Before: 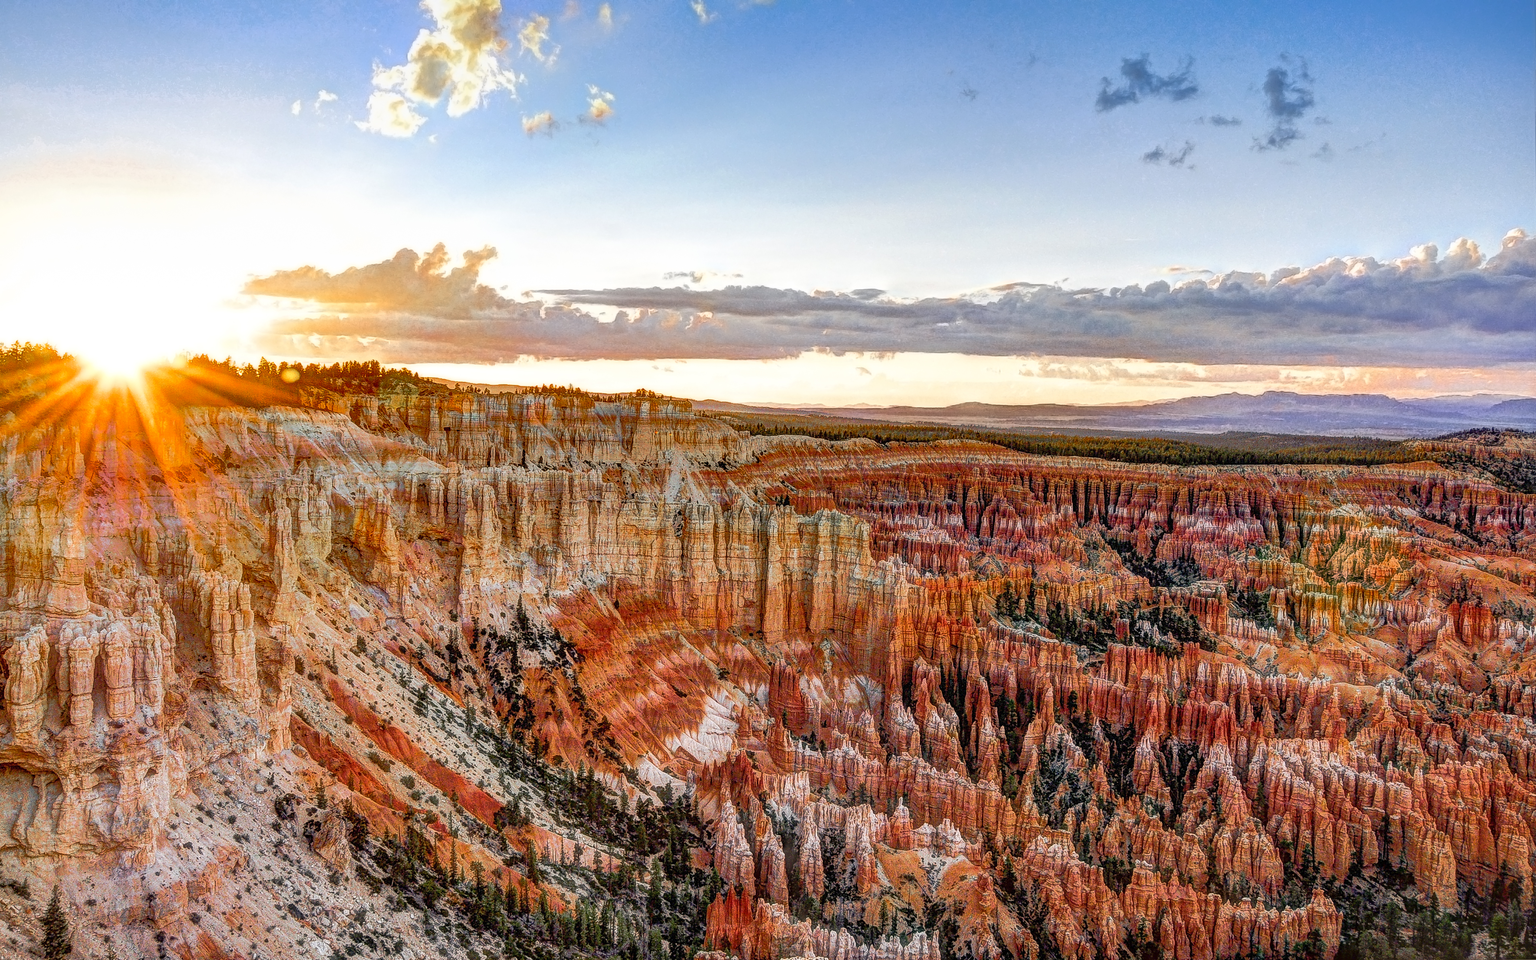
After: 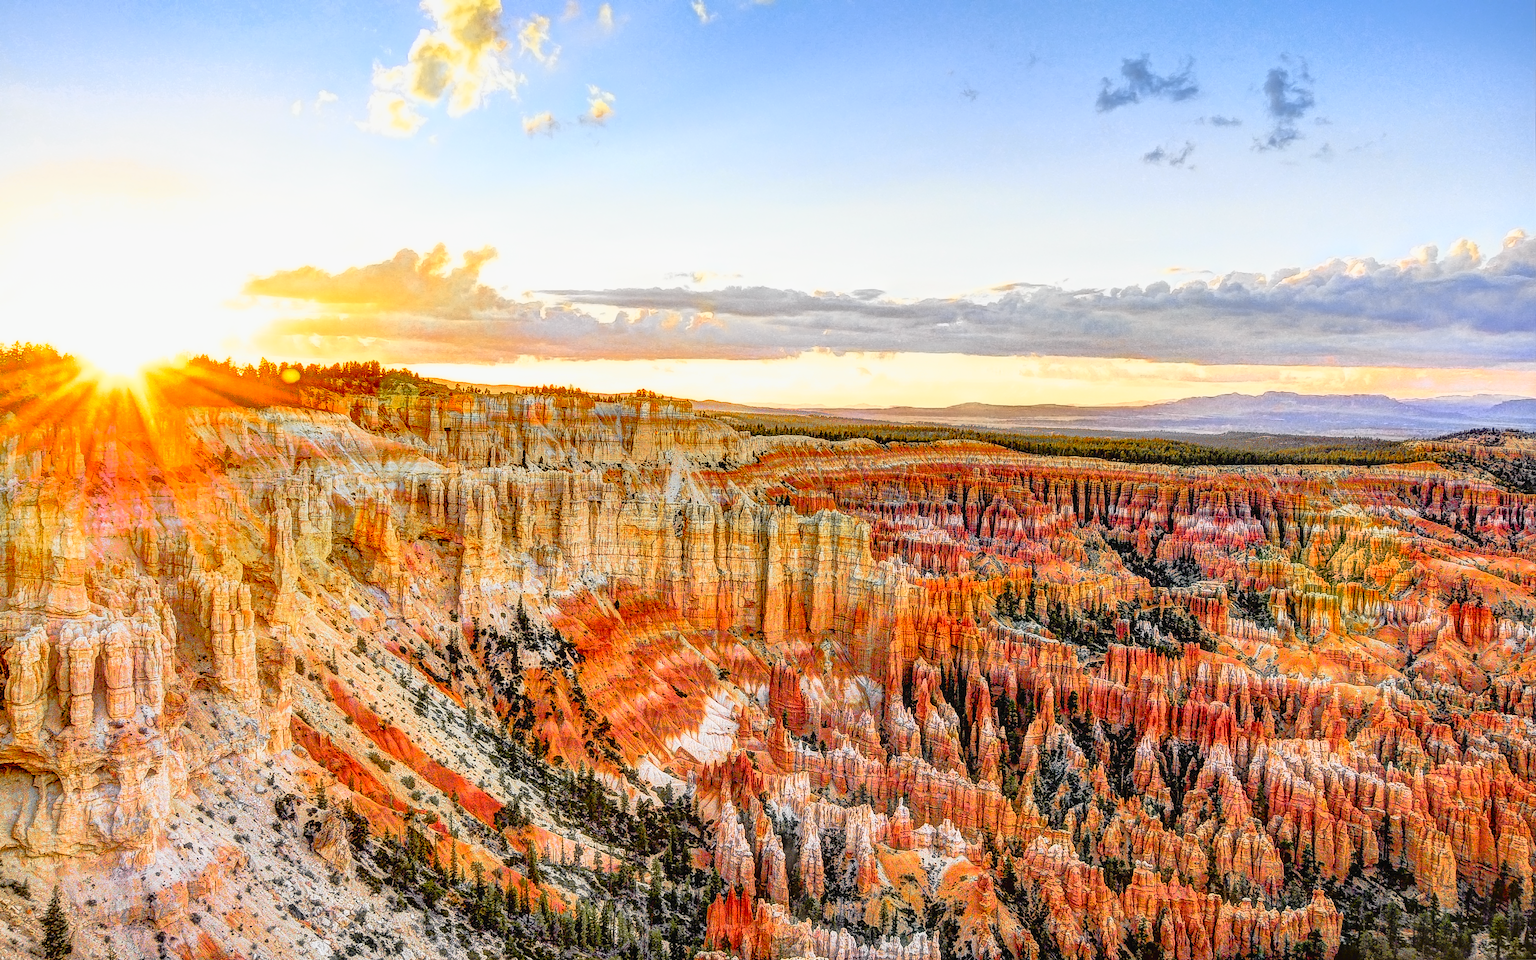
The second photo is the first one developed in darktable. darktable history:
contrast brightness saturation: contrast 0.028, brightness 0.067, saturation 0.124
tone curve: curves: ch0 [(0, 0.013) (0.129, 0.1) (0.327, 0.382) (0.489, 0.573) (0.66, 0.748) (0.858, 0.926) (1, 0.977)]; ch1 [(0, 0) (0.353, 0.344) (0.45, 0.46) (0.498, 0.498) (0.521, 0.512) (0.563, 0.559) (0.592, 0.585) (0.647, 0.68) (1, 1)]; ch2 [(0, 0) (0.333, 0.346) (0.375, 0.375) (0.427, 0.44) (0.476, 0.492) (0.511, 0.508) (0.528, 0.533) (0.579, 0.61) (0.612, 0.644) (0.66, 0.715) (1, 1)], color space Lab, independent channels, preserve colors none
